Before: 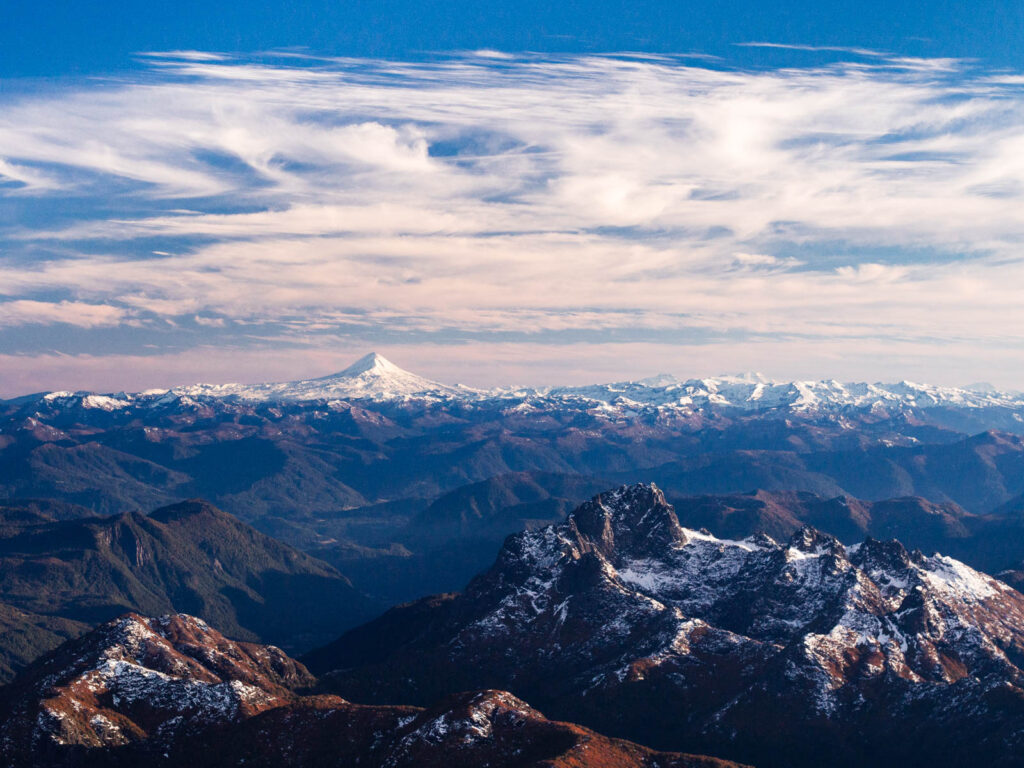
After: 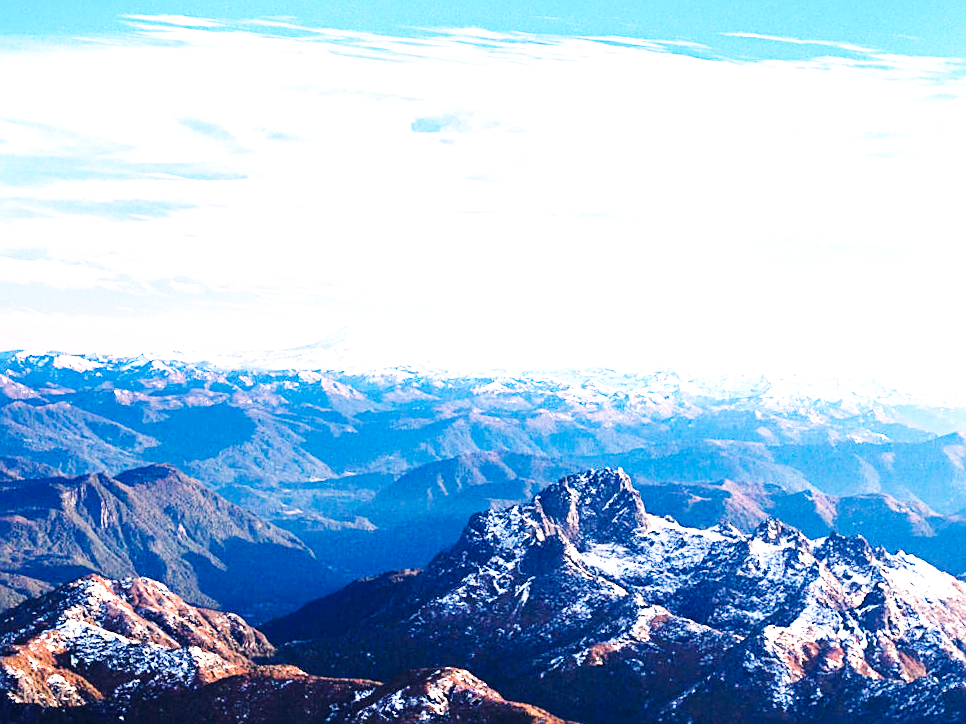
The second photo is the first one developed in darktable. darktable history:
exposure: black level correction 0, exposure 1.2 EV, compensate highlight preservation false
crop and rotate: angle -2.6°
sharpen: on, module defaults
base curve: curves: ch0 [(0, 0.003) (0.001, 0.002) (0.006, 0.004) (0.02, 0.022) (0.048, 0.086) (0.094, 0.234) (0.162, 0.431) (0.258, 0.629) (0.385, 0.8) (0.548, 0.918) (0.751, 0.988) (1, 1)], preserve colors none
